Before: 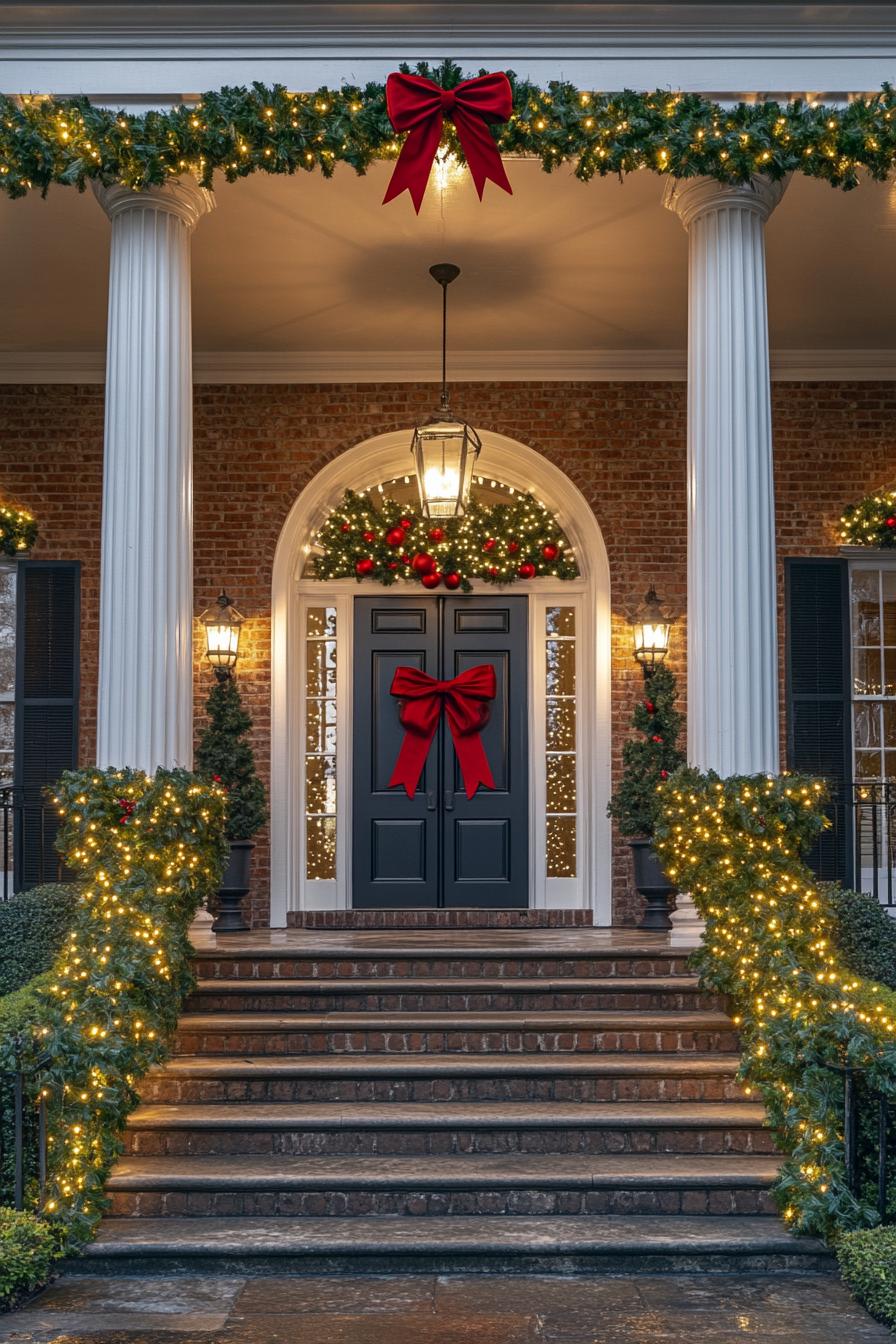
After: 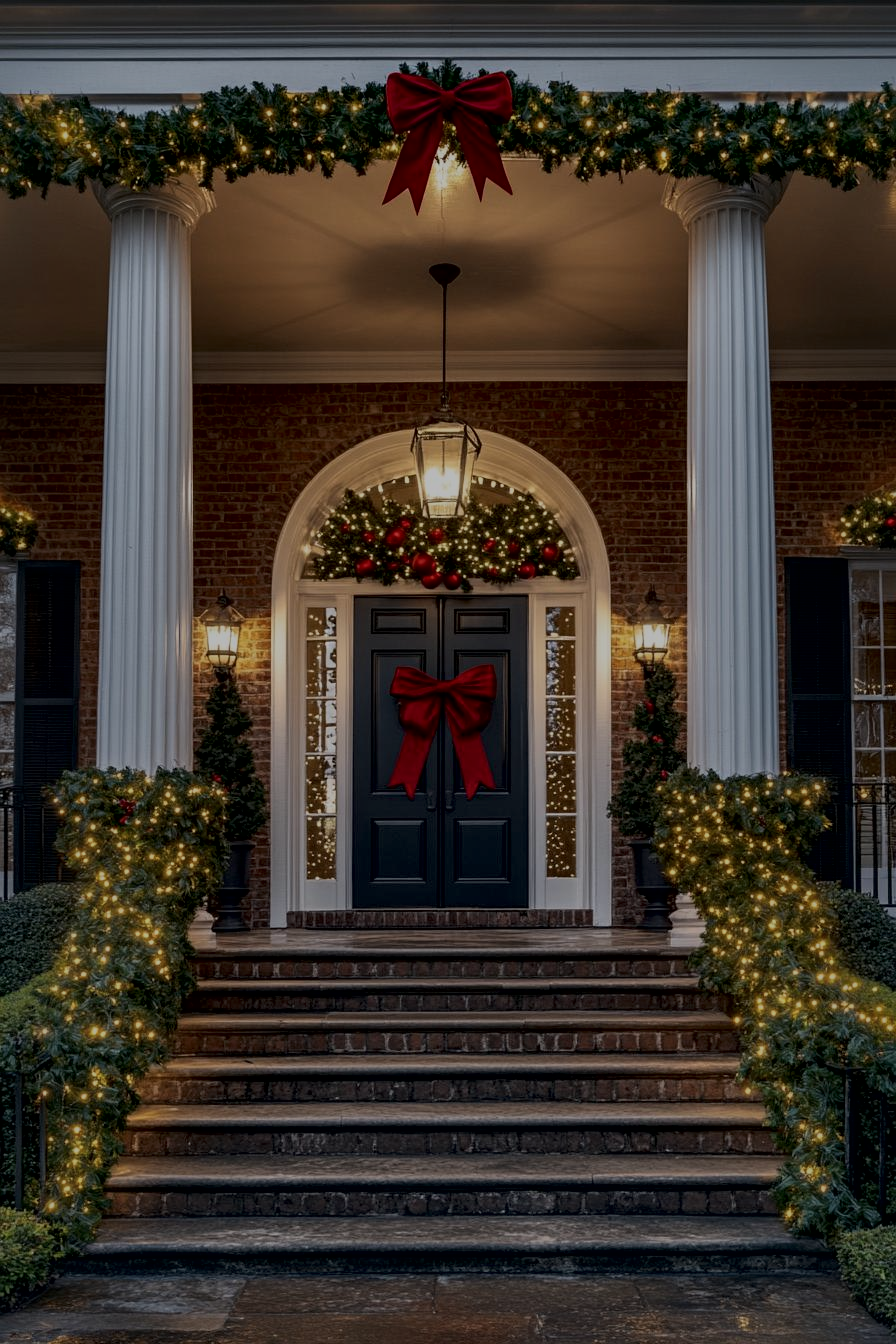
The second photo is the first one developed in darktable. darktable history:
local contrast: mode bilateral grid, contrast 100, coarseness 100, detail 165%, midtone range 0.2
exposure: exposure -1.468 EV, compensate highlight preservation false
